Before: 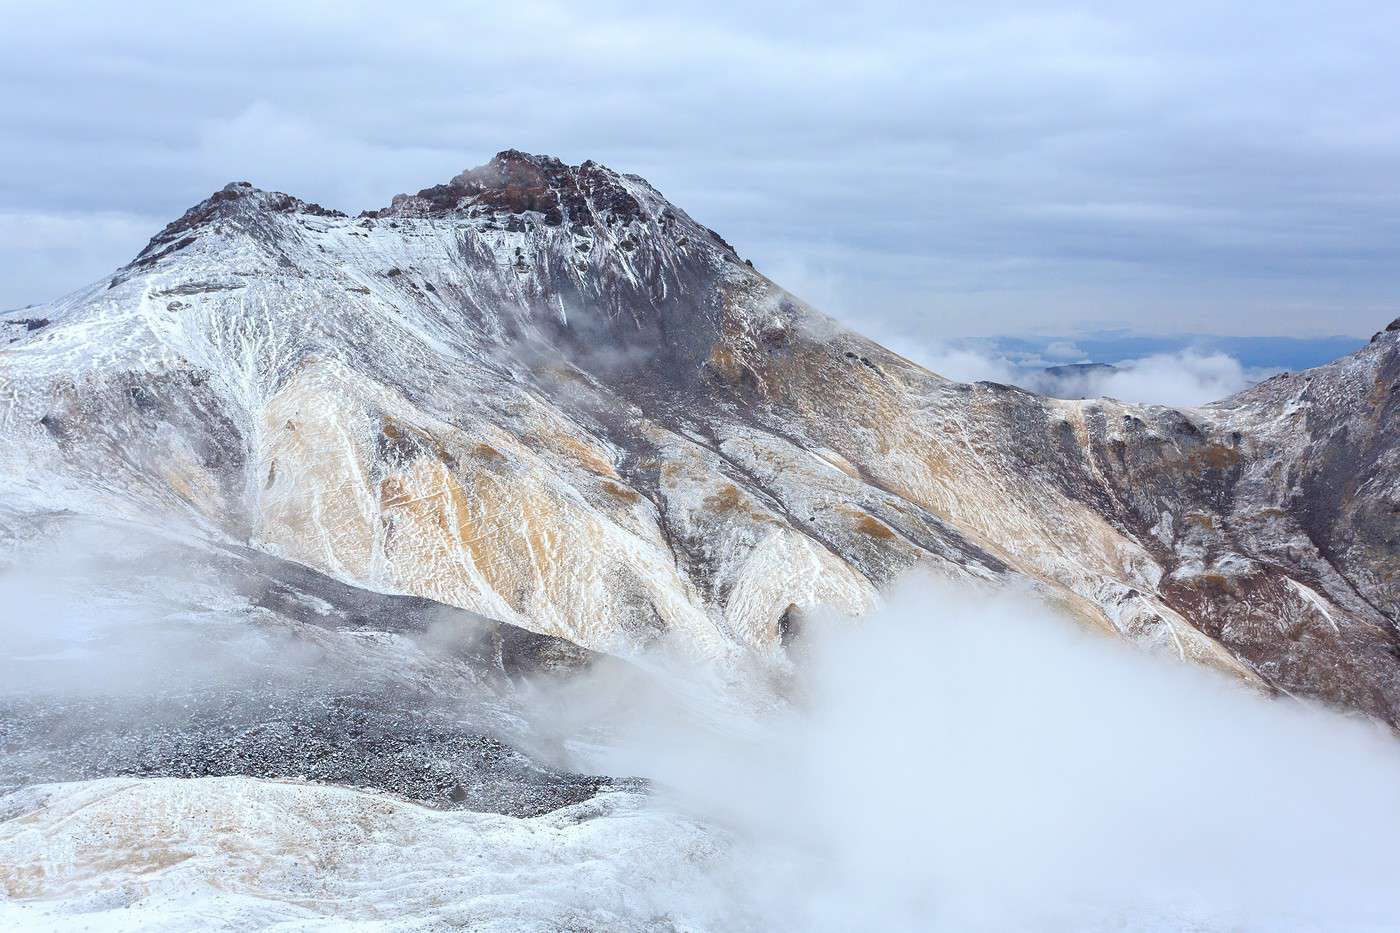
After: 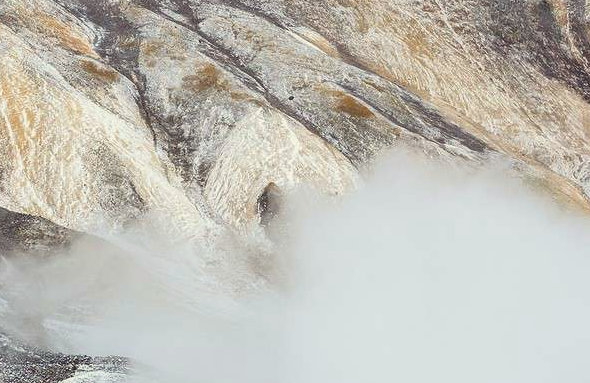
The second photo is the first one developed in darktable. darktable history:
crop: left 37.221%, top 45.169%, right 20.63%, bottom 13.777%
color balance: lift [1.005, 1.002, 0.998, 0.998], gamma [1, 1.021, 1.02, 0.979], gain [0.923, 1.066, 1.056, 0.934]
